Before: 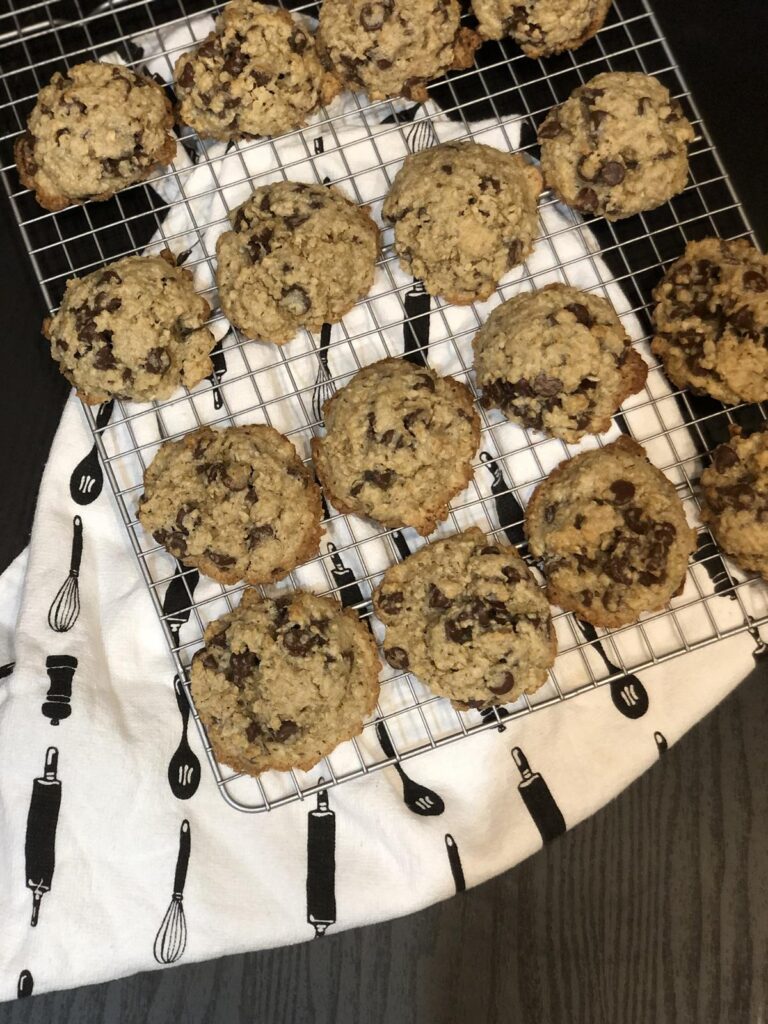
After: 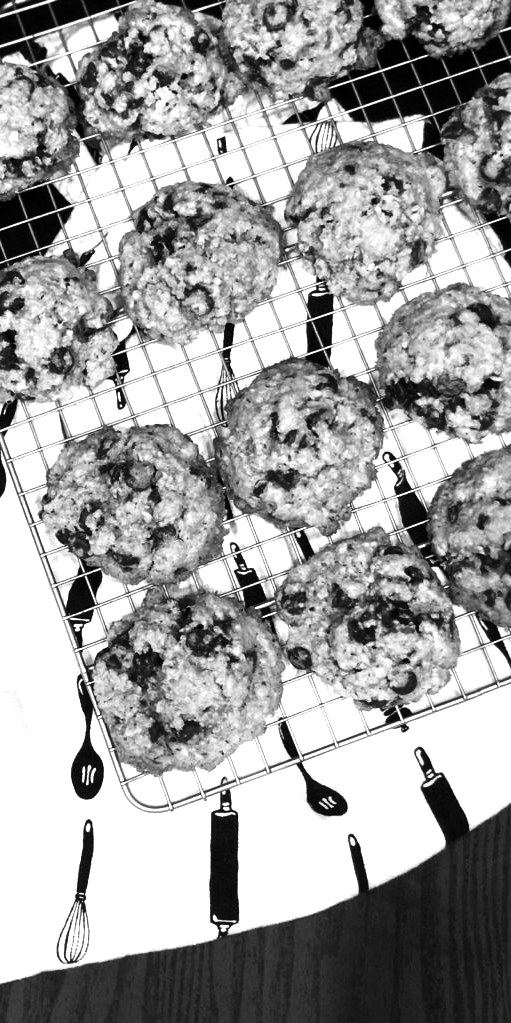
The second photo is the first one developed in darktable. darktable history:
color balance: contrast 8.5%, output saturation 105%
monochrome: a 1.94, b -0.638
crop and rotate: left 12.673%, right 20.66%
tone equalizer: -8 EV -1.08 EV, -7 EV -1.01 EV, -6 EV -0.867 EV, -5 EV -0.578 EV, -3 EV 0.578 EV, -2 EV 0.867 EV, -1 EV 1.01 EV, +0 EV 1.08 EV, edges refinement/feathering 500, mask exposure compensation -1.57 EV, preserve details no
